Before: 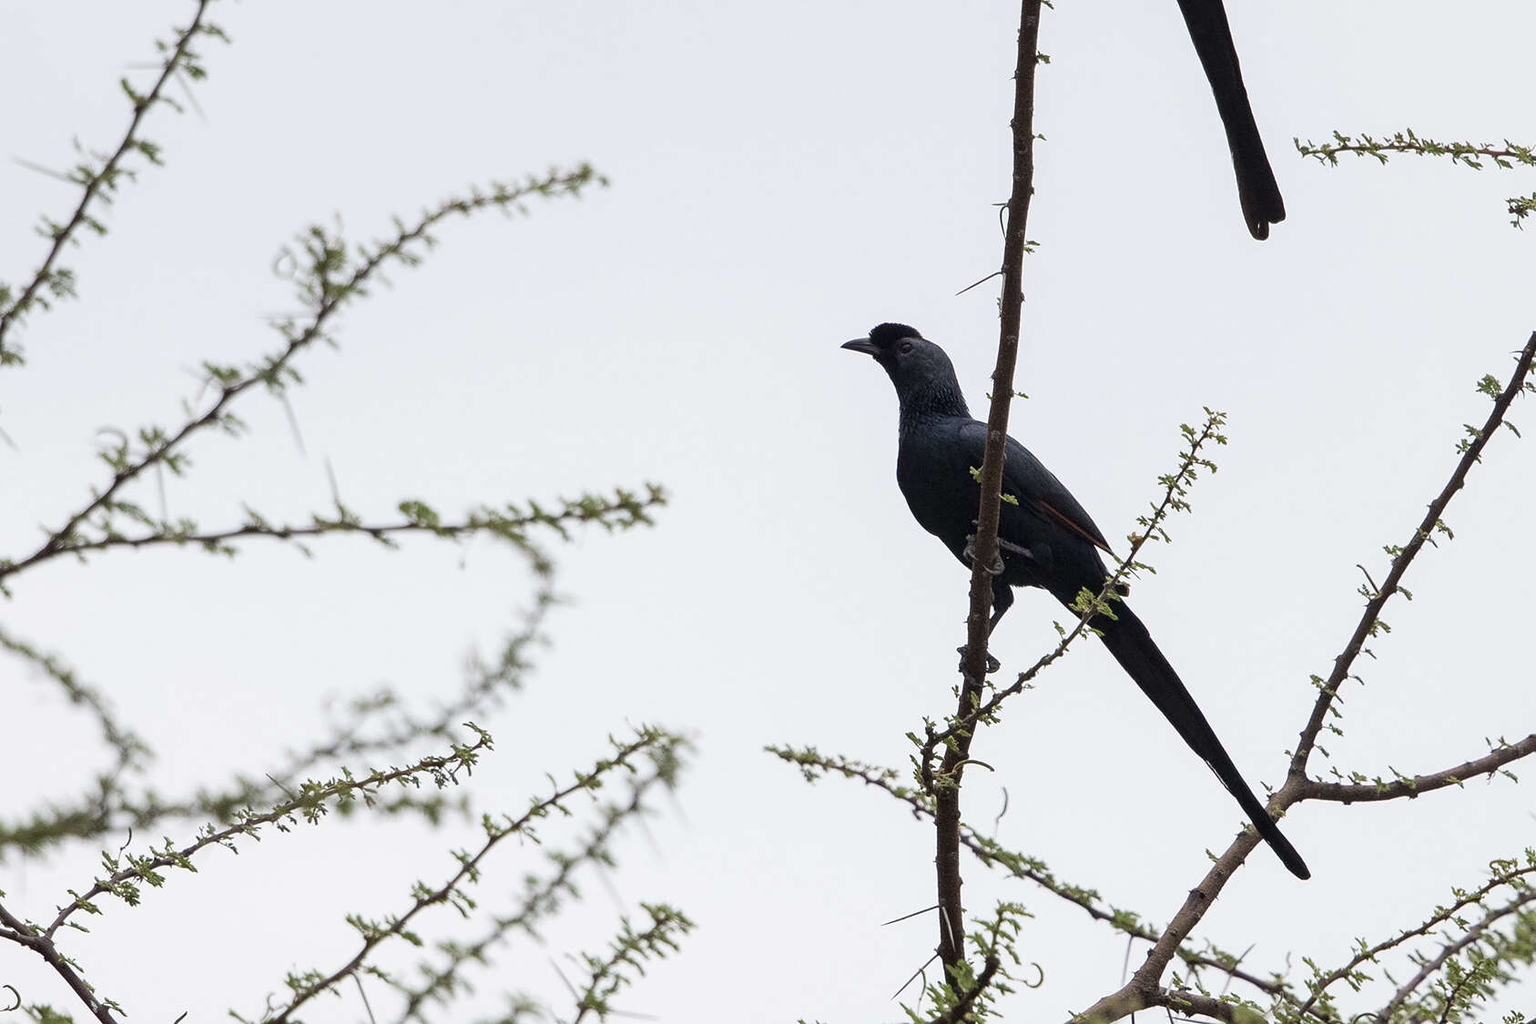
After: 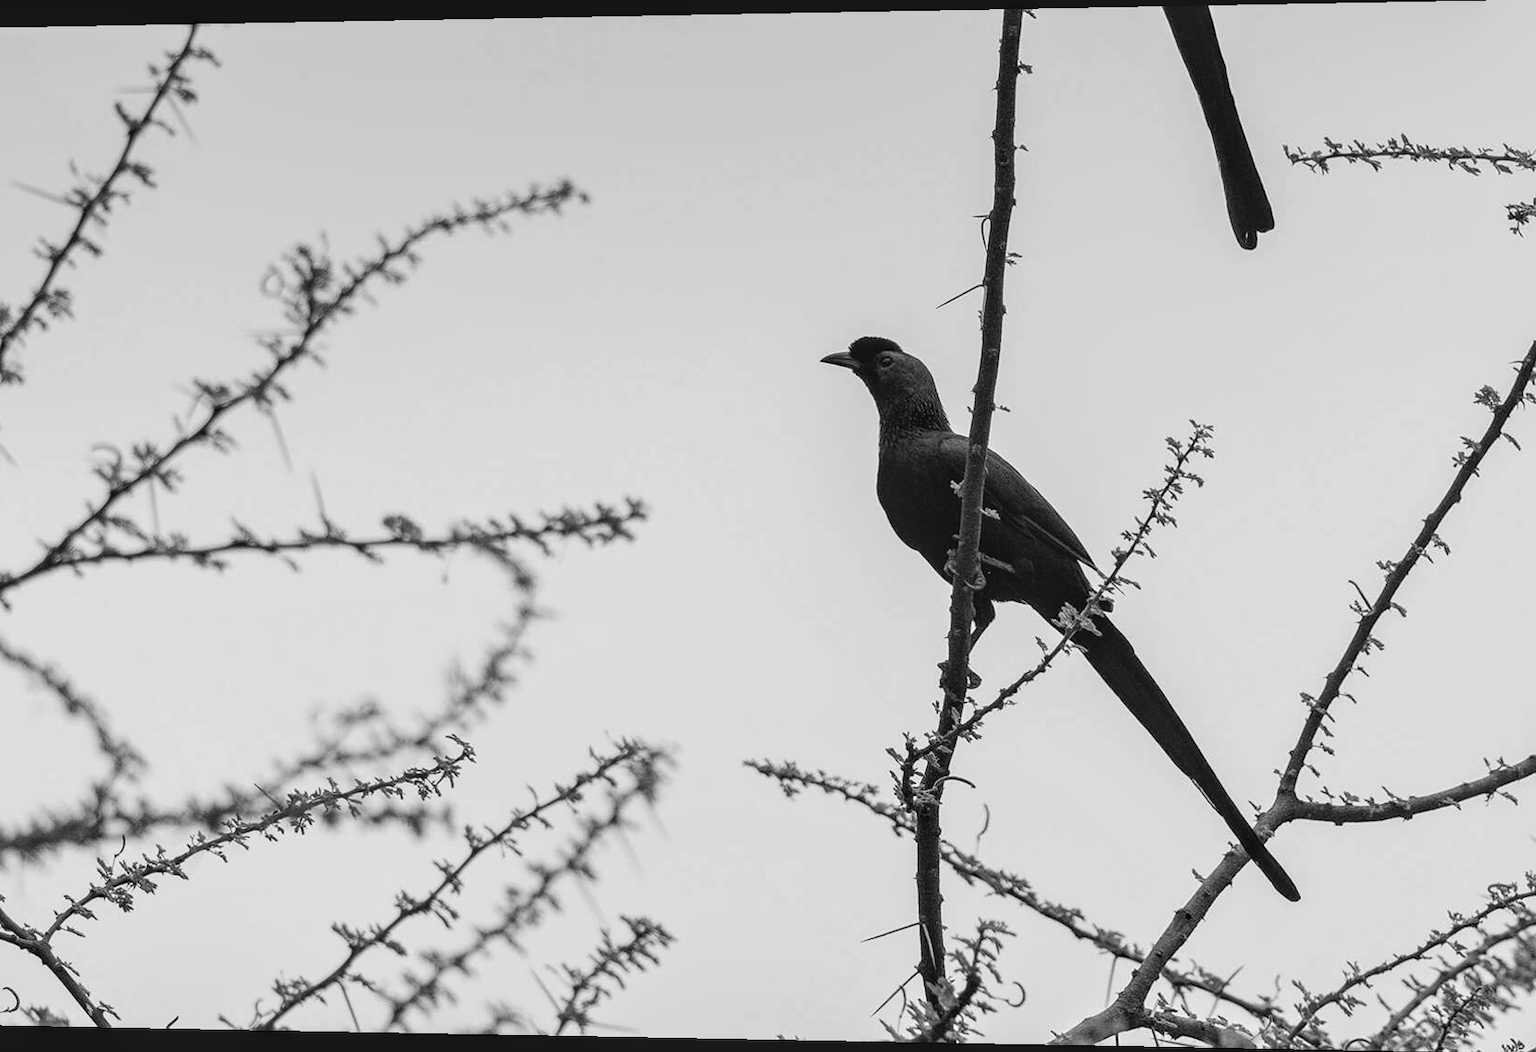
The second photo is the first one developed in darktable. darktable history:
monochrome: a 26.22, b 42.67, size 0.8
contrast brightness saturation: contrast 0.06, brightness -0.01, saturation -0.23
local contrast: on, module defaults
rotate and perspective: lens shift (horizontal) -0.055, automatic cropping off
exposure: exposure 0.2 EV, compensate highlight preservation false
white balance: emerald 1
